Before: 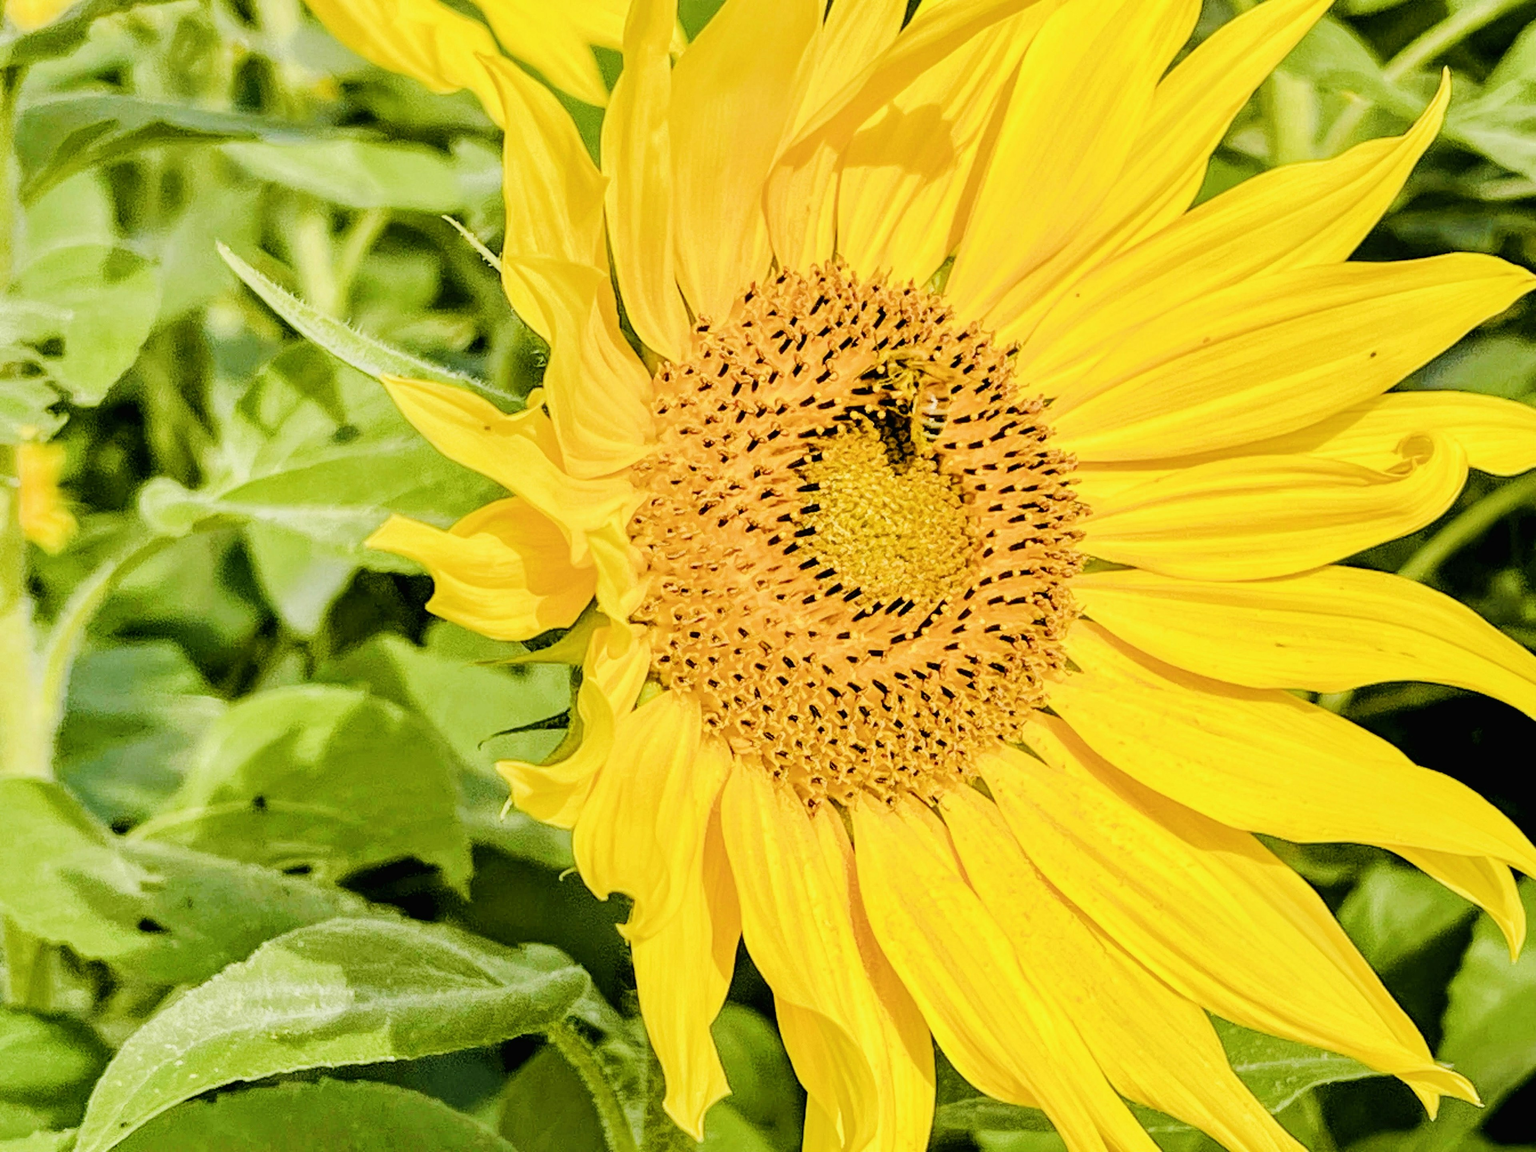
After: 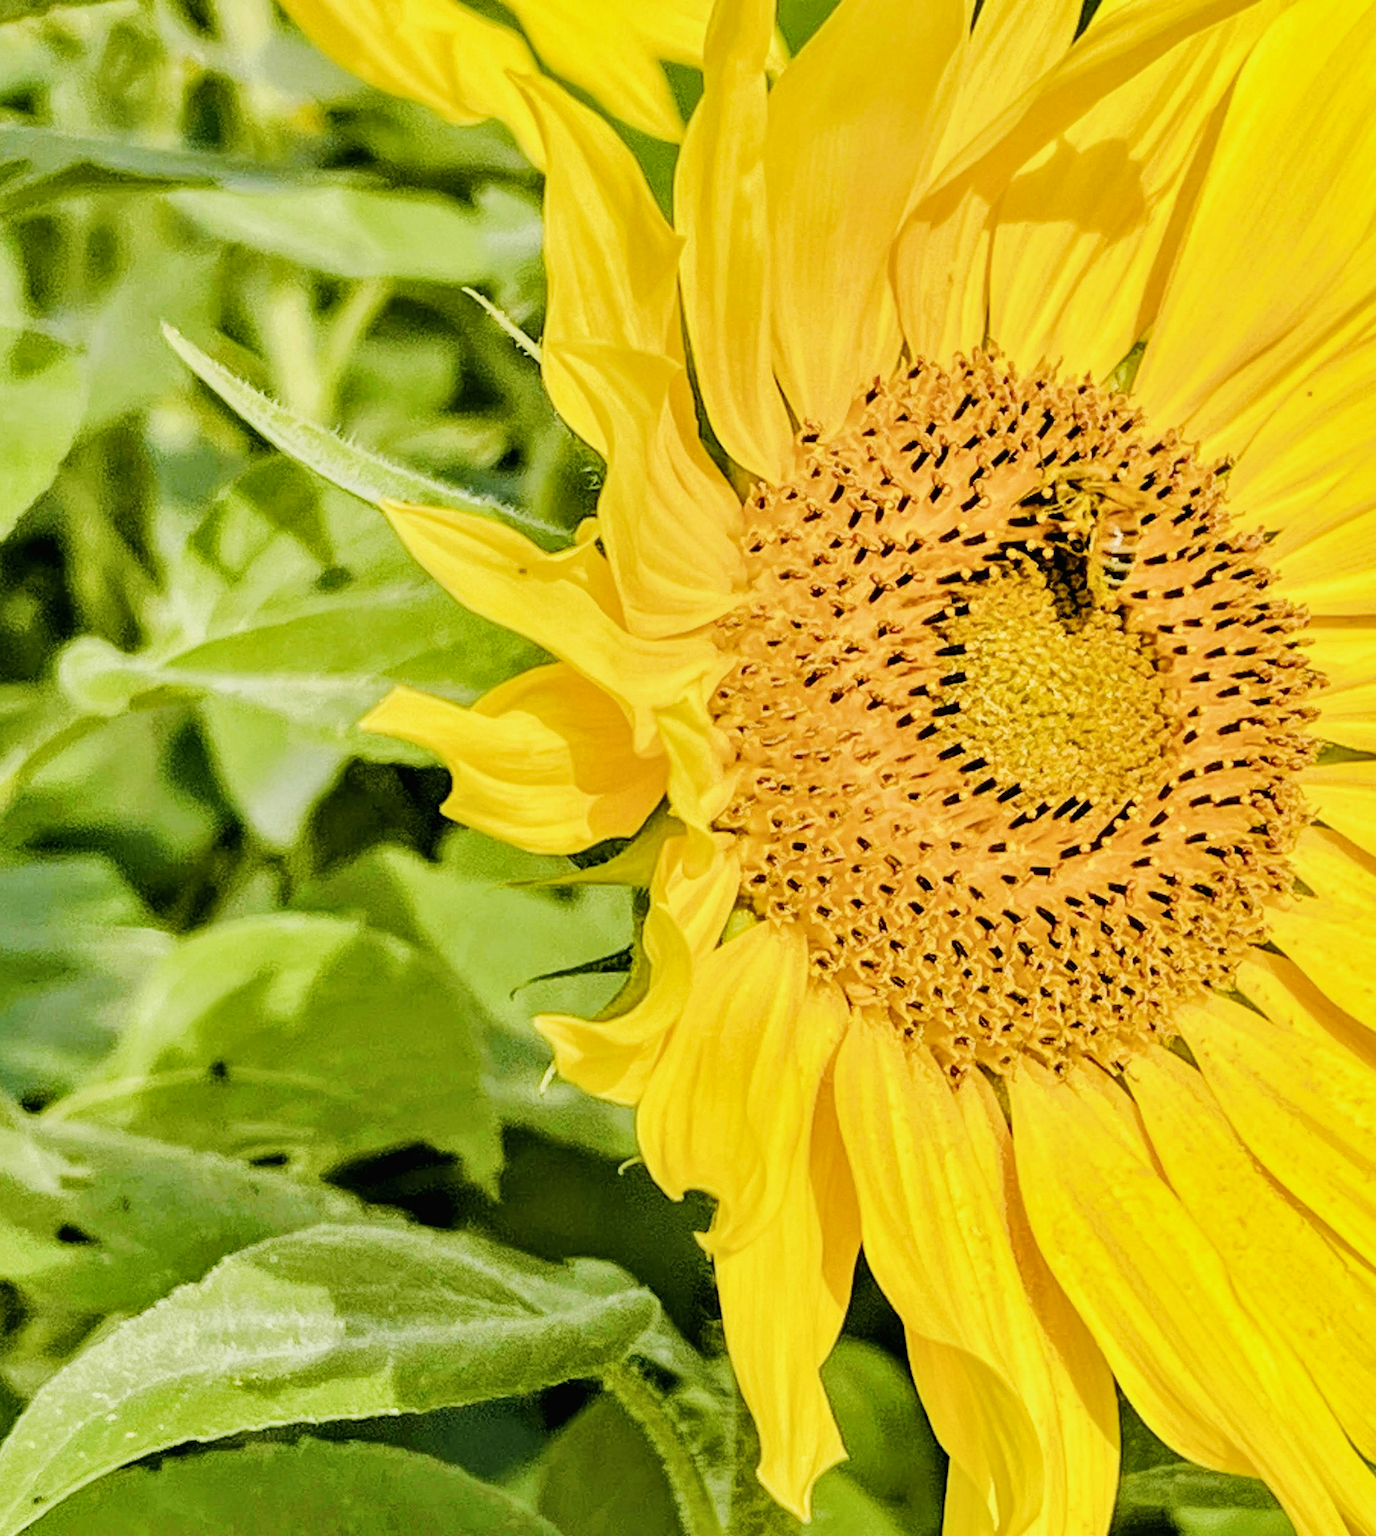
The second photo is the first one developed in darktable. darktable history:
crop and rotate: left 6.227%, right 26.557%
shadows and highlights: shadows 31.66, highlights -33.01, soften with gaussian
base curve: curves: ch0 [(0, 0) (0.283, 0.295) (1, 1)], preserve colors none
